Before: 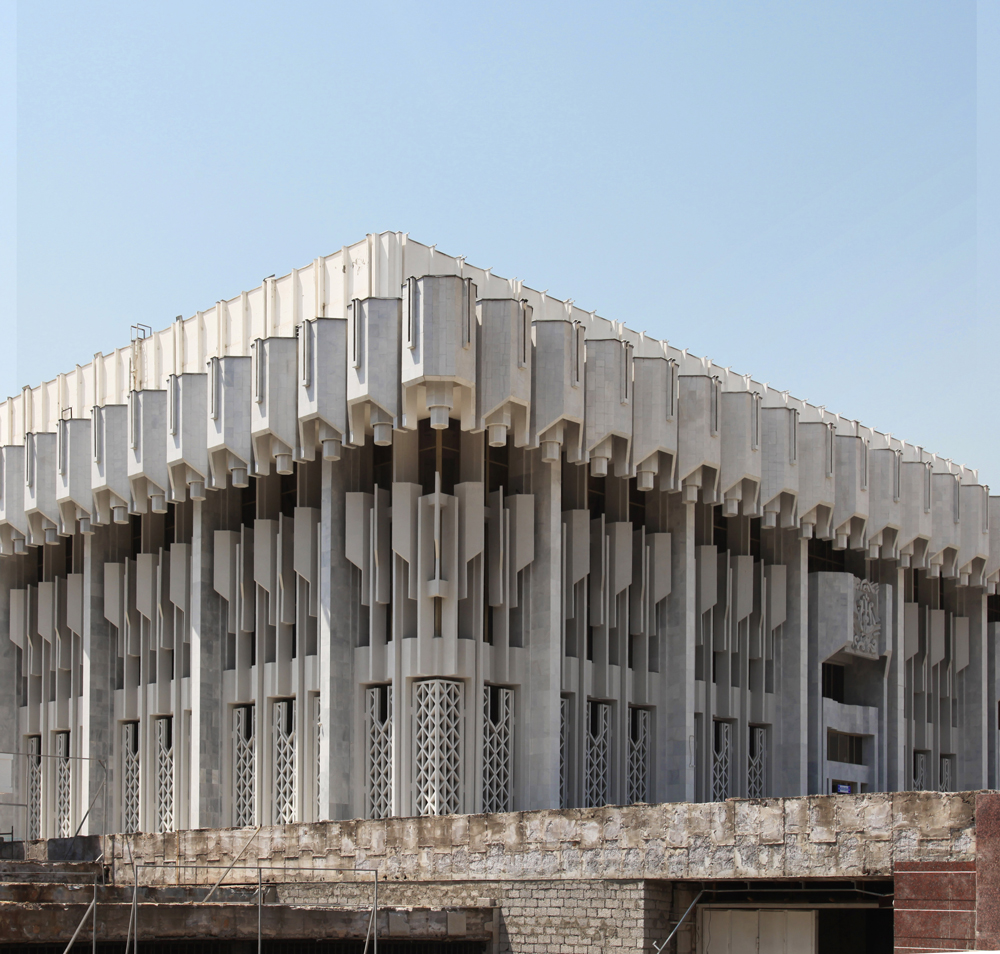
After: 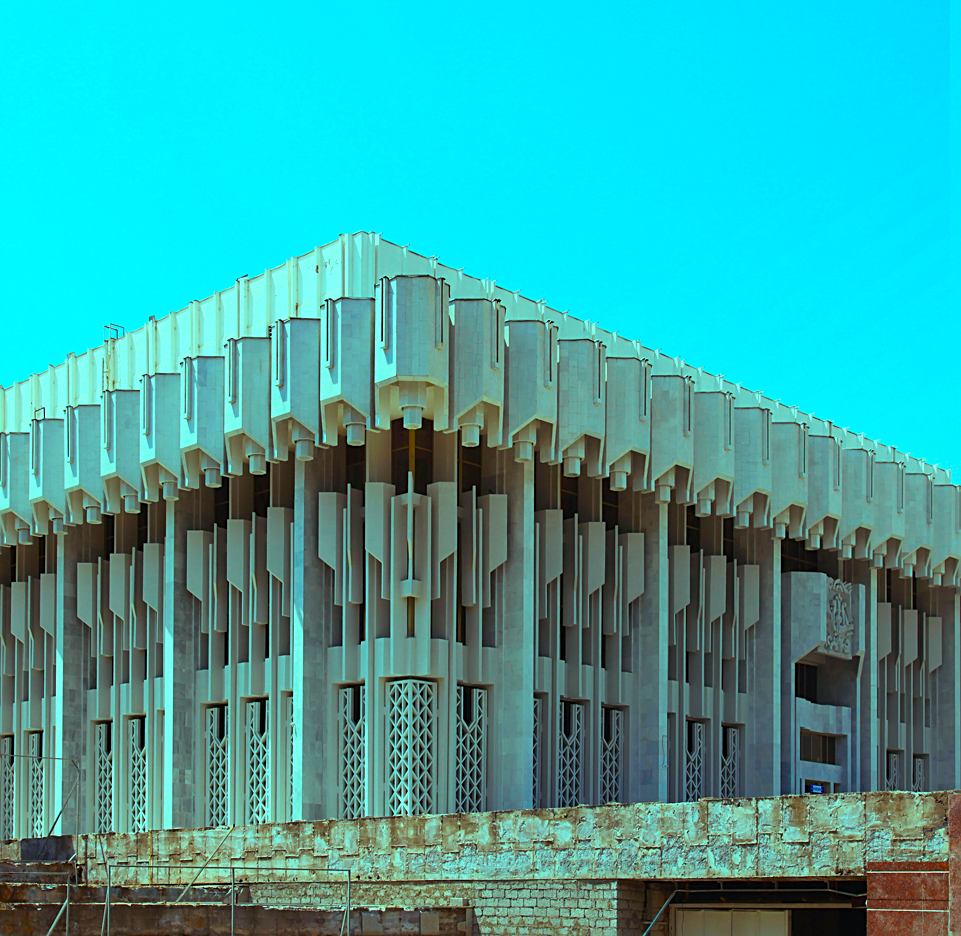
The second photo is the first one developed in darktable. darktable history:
color balance rgb: power › chroma 0.488%, power › hue 261.1°, highlights gain › chroma 7.416%, highlights gain › hue 187.49°, linear chroma grading › global chroma 24.429%, perceptual saturation grading › global saturation 36.099%, perceptual saturation grading › shadows 35.746%, global vibrance 20%
crop and rotate: left 2.721%, right 1.138%, bottom 1.827%
sharpen: amount 0.489
